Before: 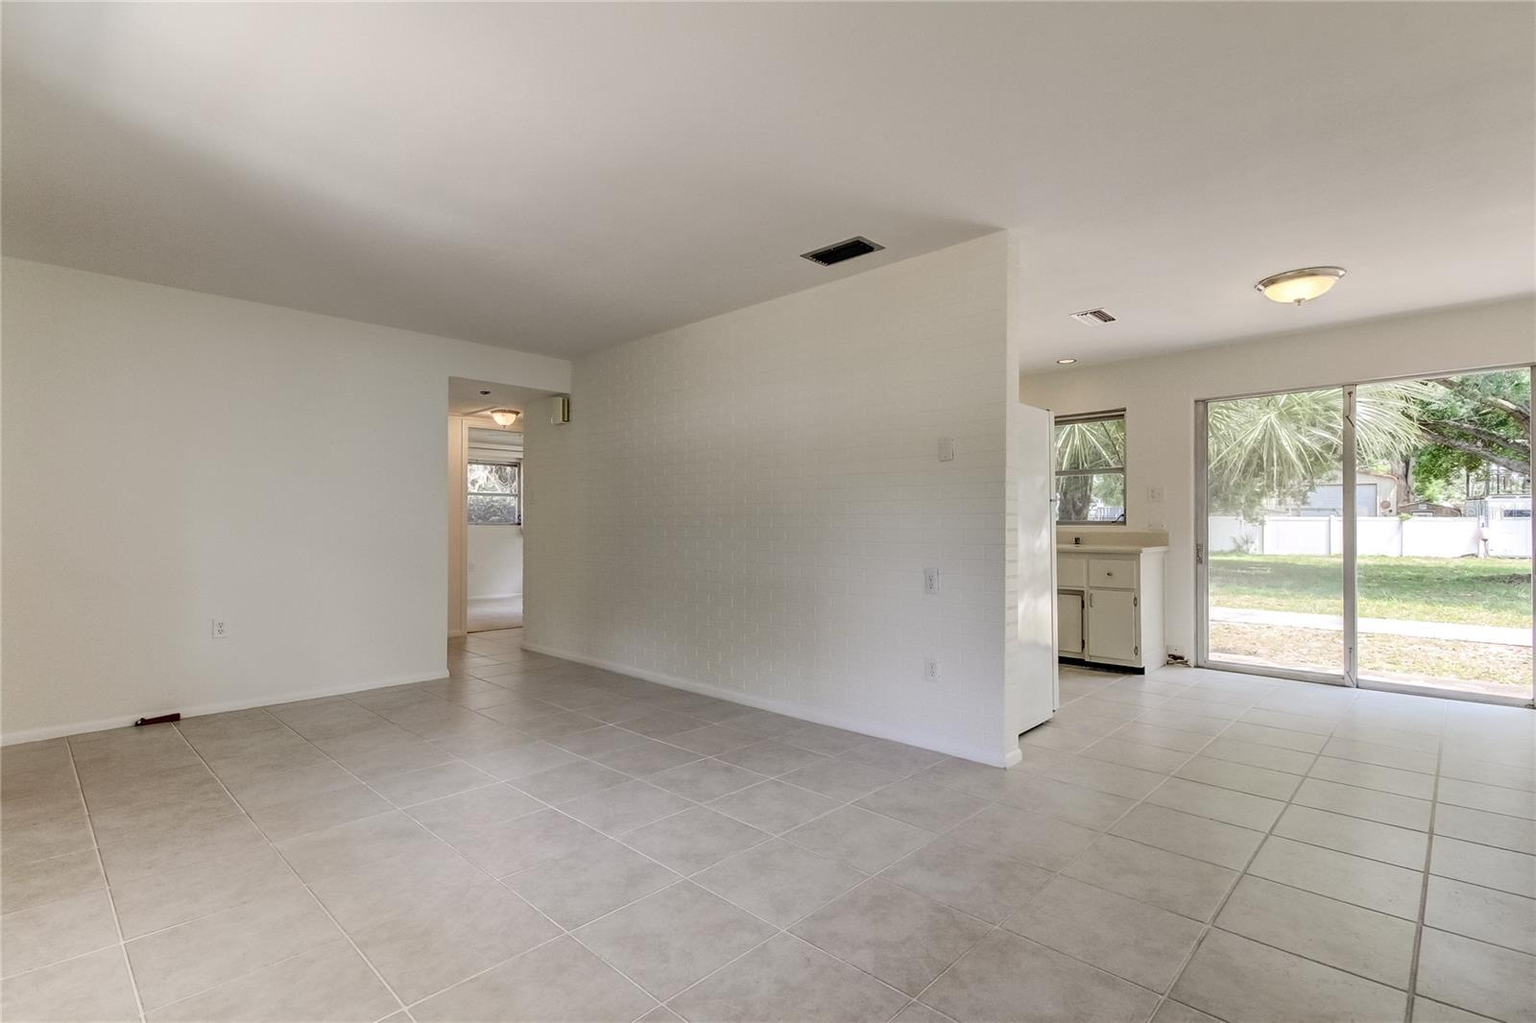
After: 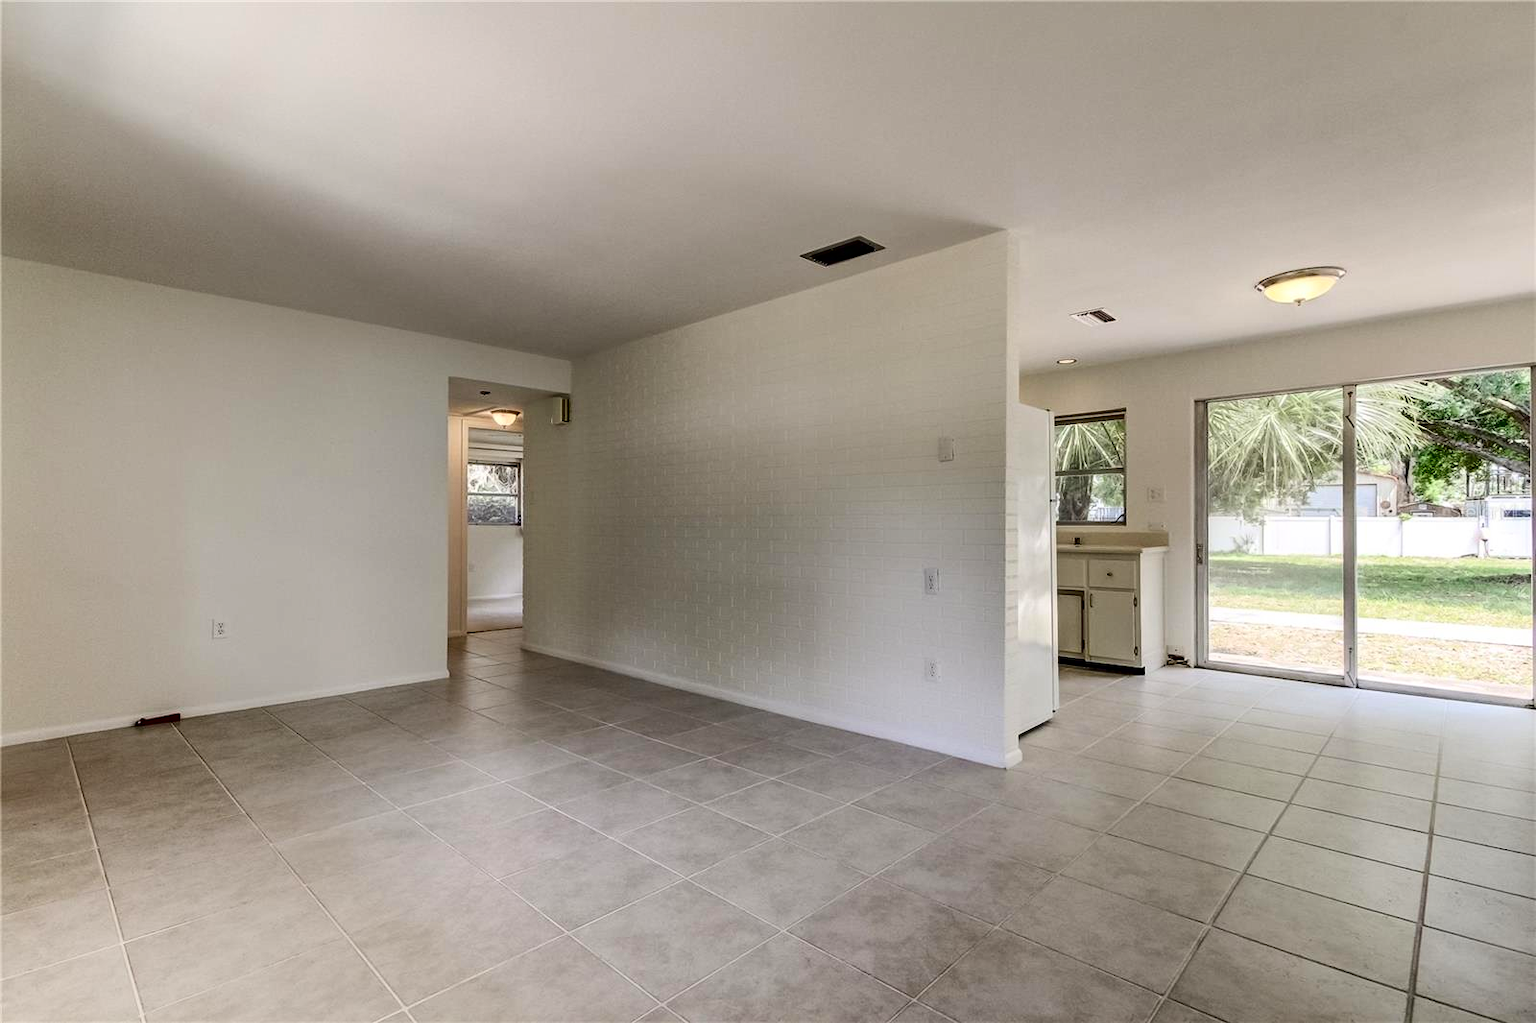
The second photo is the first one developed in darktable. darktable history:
contrast brightness saturation: contrast 0.224, brightness -0.183, saturation 0.231
